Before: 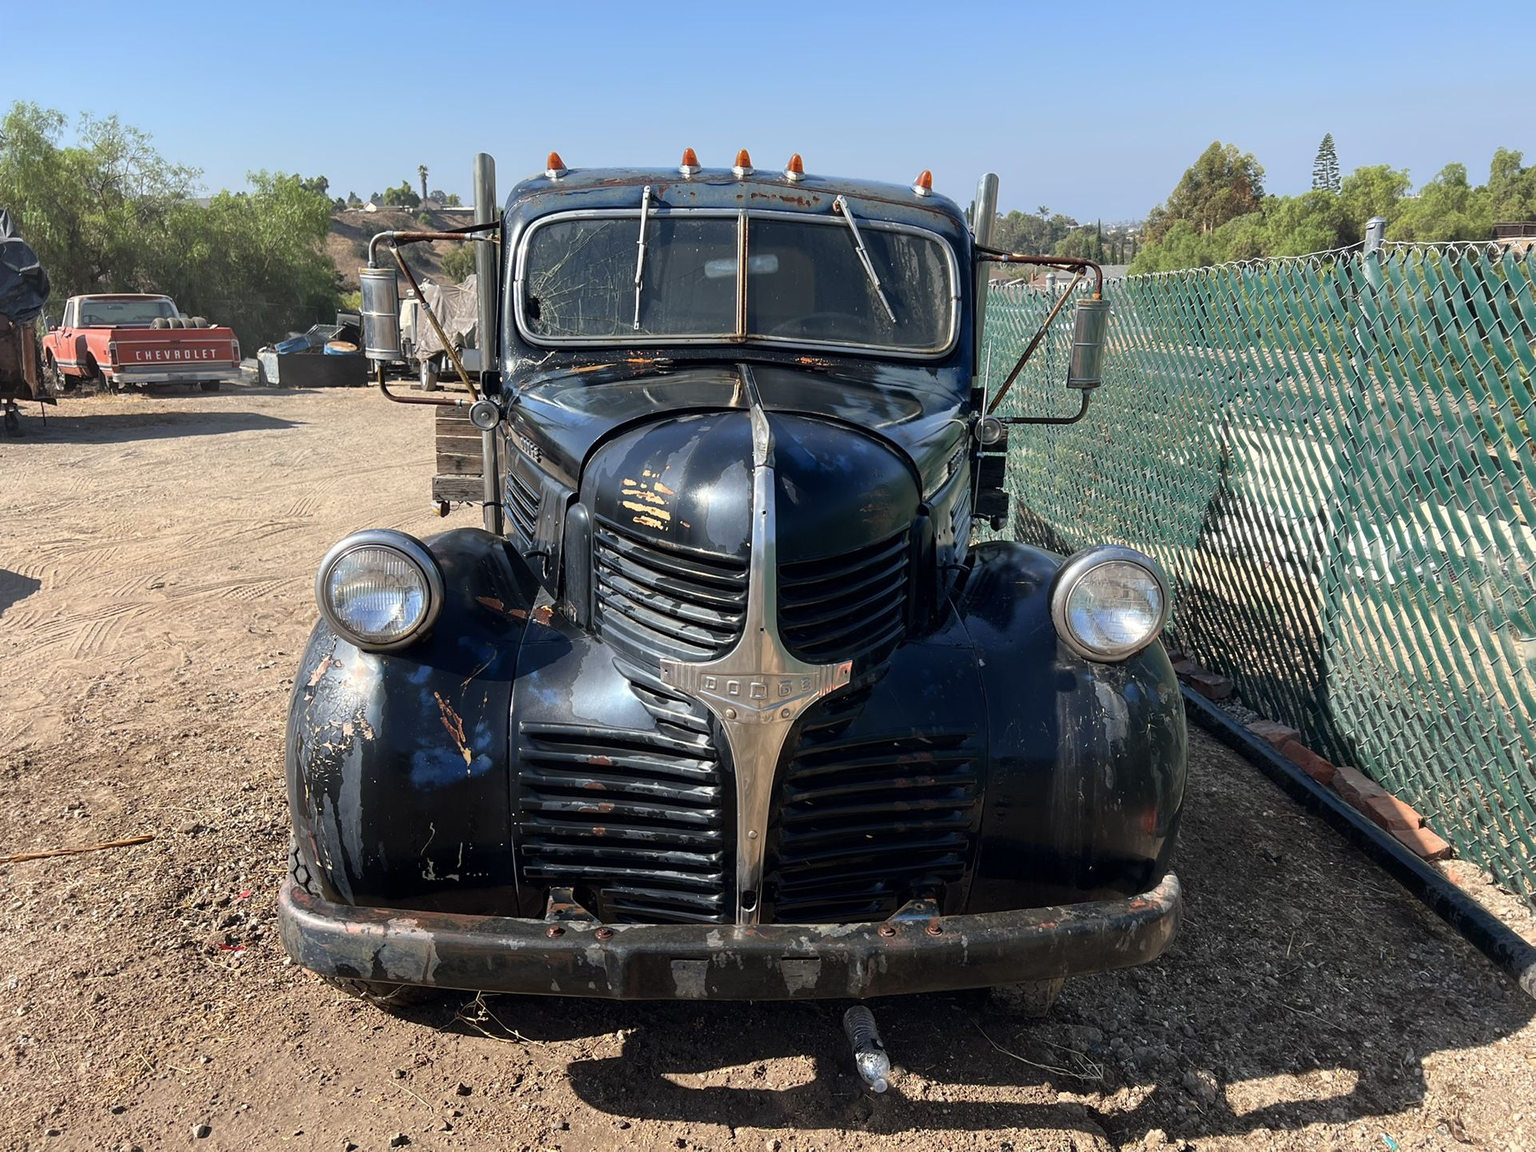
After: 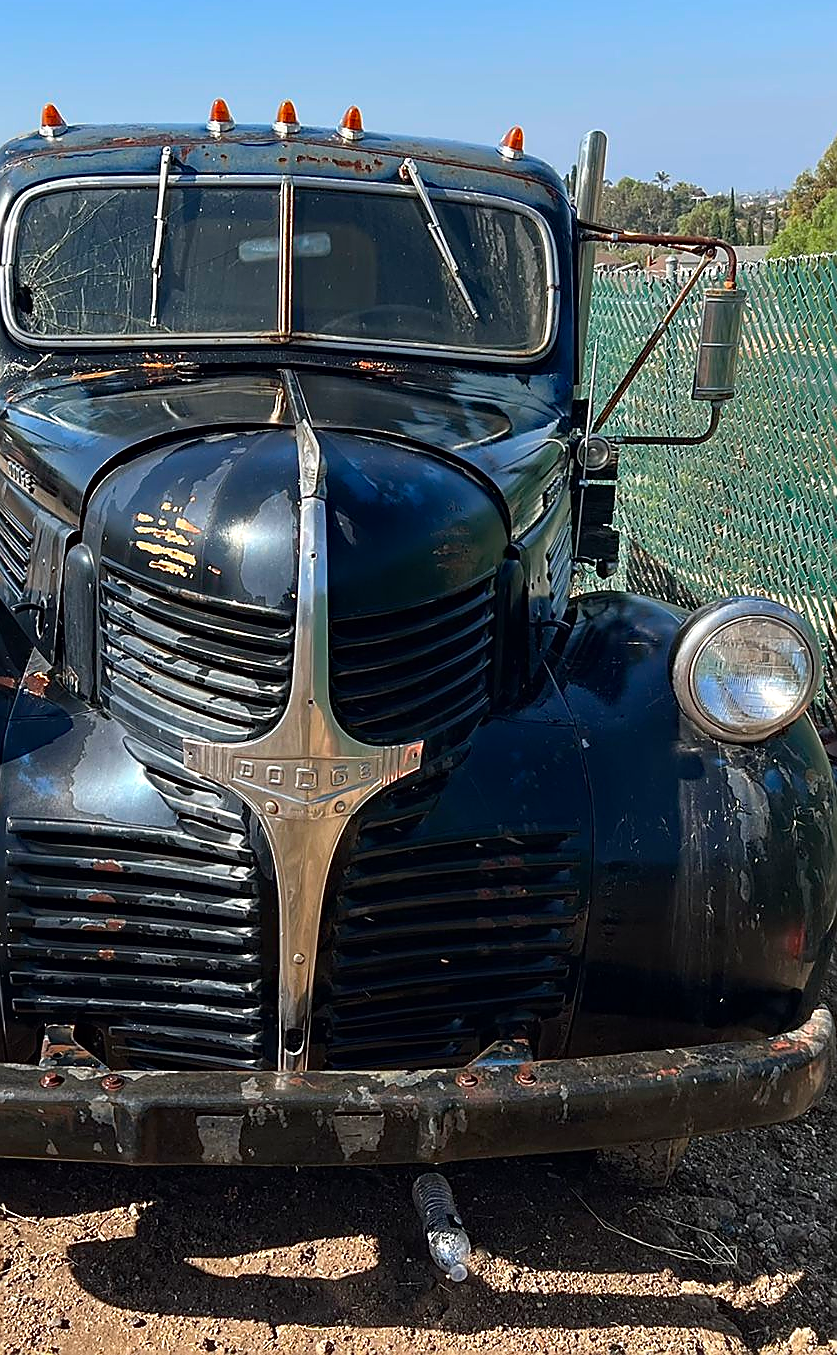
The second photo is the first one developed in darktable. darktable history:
crop: left 33.456%, top 5.969%, right 22.989%
sharpen: radius 1.362, amount 1.262, threshold 0.615
contrast brightness saturation: saturation 0.12
haze removal: compatibility mode true, adaptive false
tone equalizer: on, module defaults
